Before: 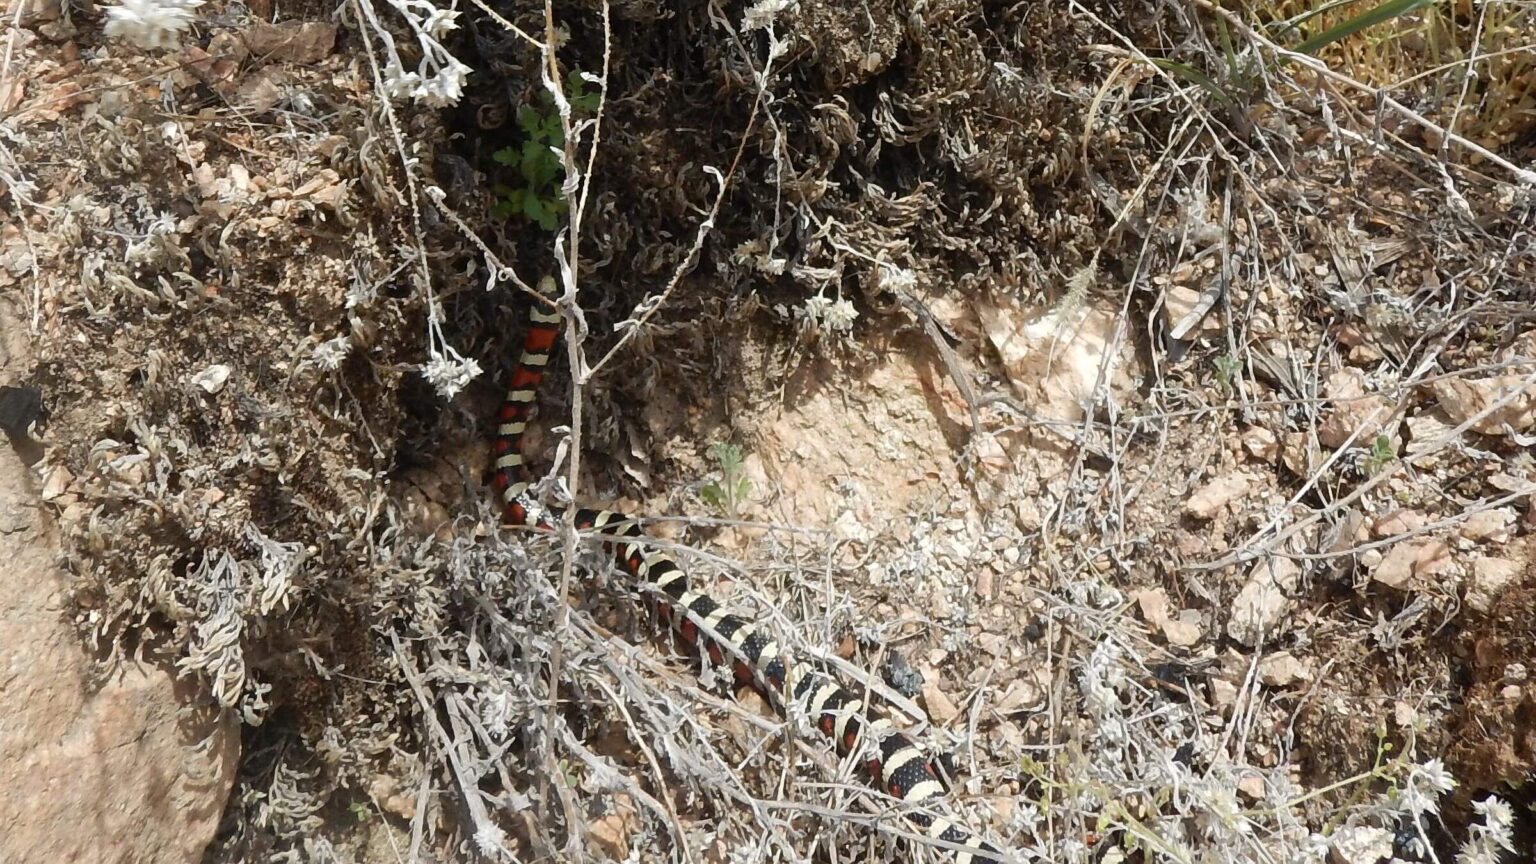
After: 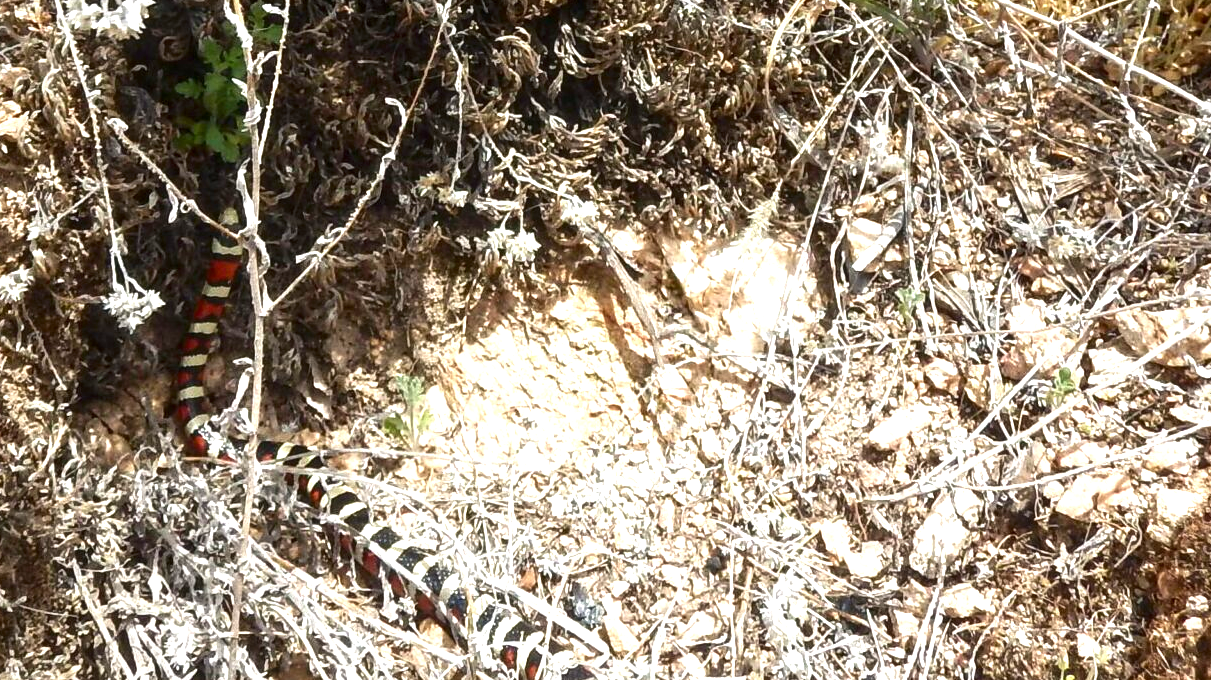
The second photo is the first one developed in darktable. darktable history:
crop and rotate: left 20.74%, top 7.912%, right 0.375%, bottom 13.378%
local contrast: on, module defaults
exposure: black level correction 0, exposure 1.125 EV, compensate exposure bias true, compensate highlight preservation false
contrast brightness saturation: contrast 0.07, brightness -0.14, saturation 0.11
